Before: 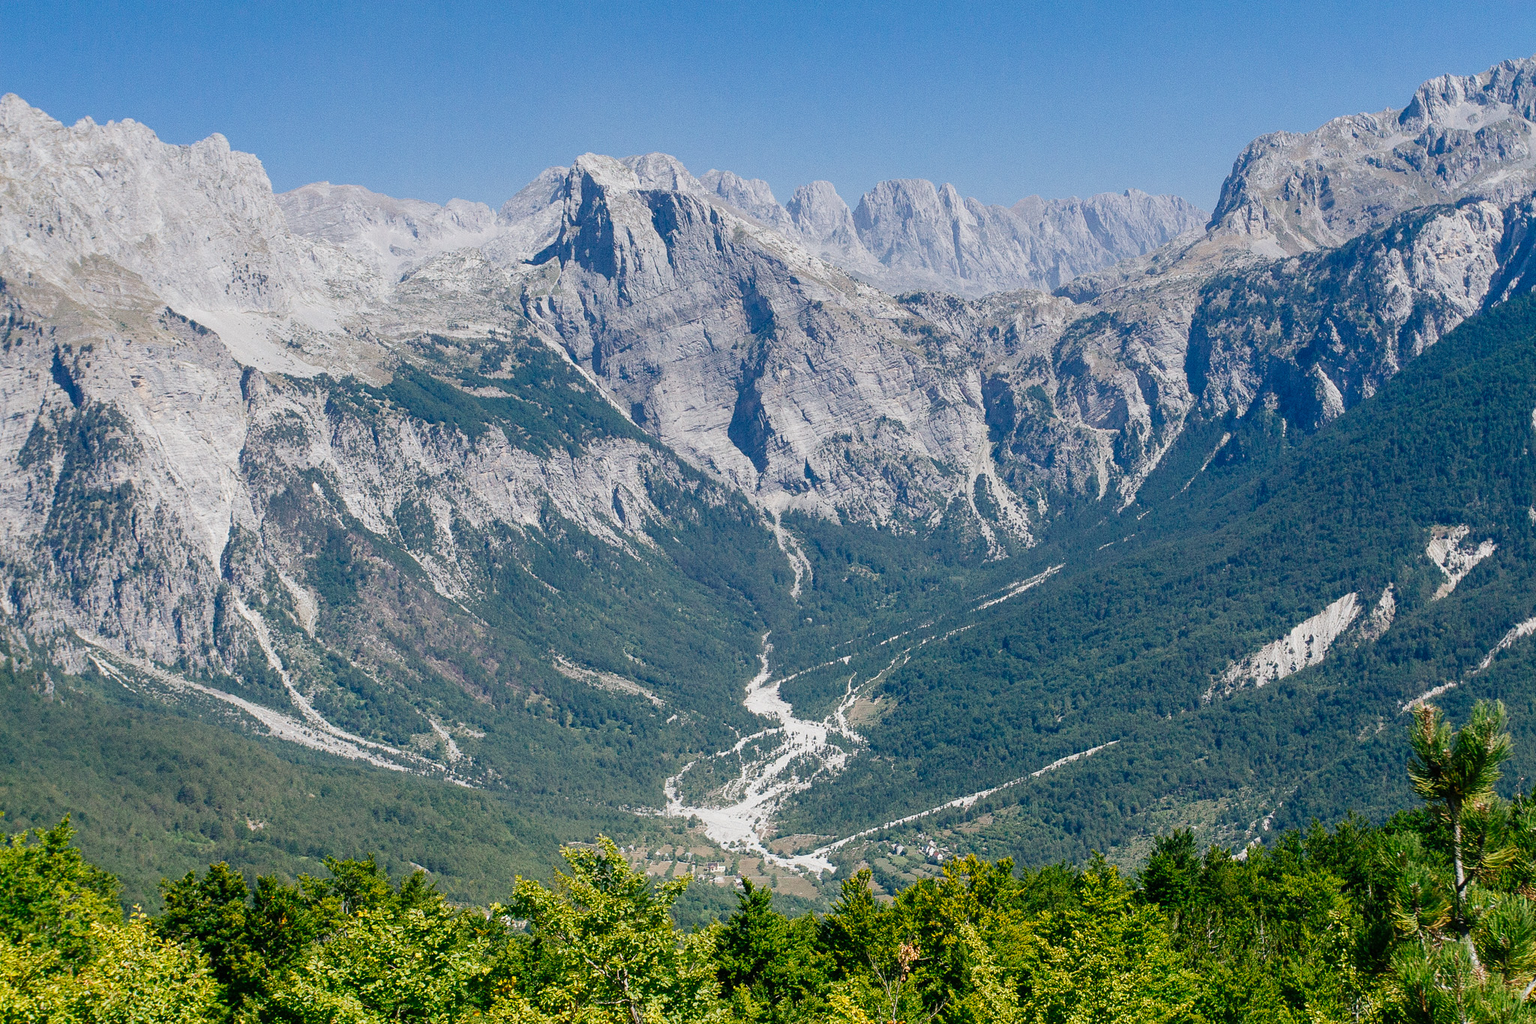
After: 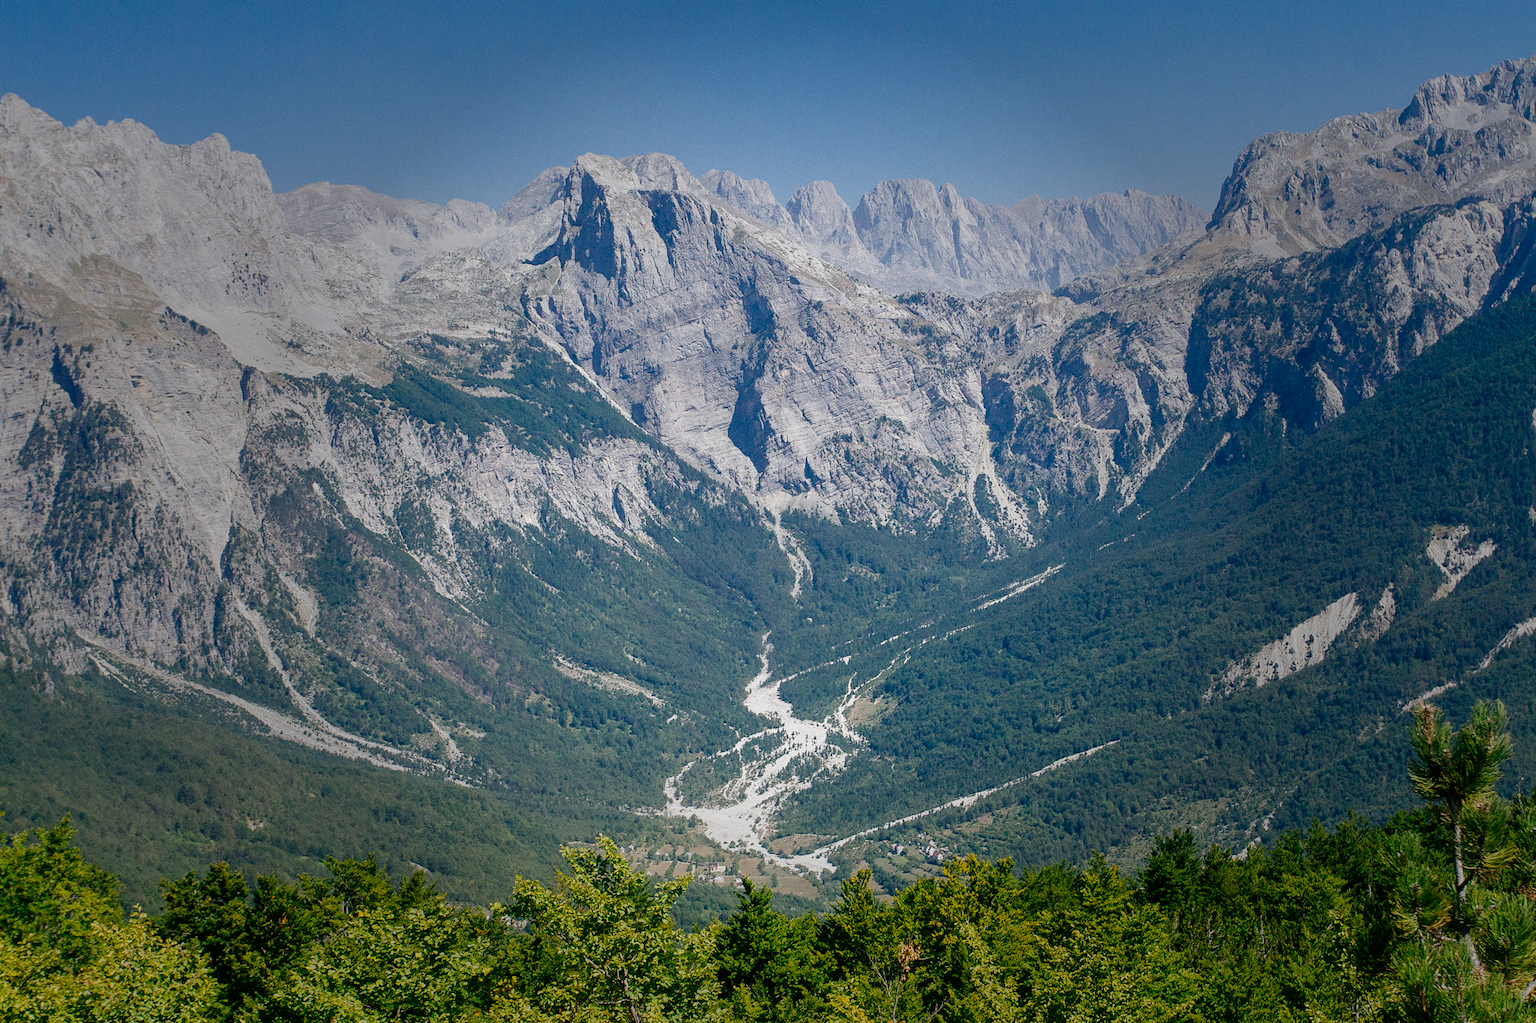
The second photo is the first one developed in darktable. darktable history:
vignetting: fall-off start 30.58%, fall-off radius 35.56%, saturation 0.047
